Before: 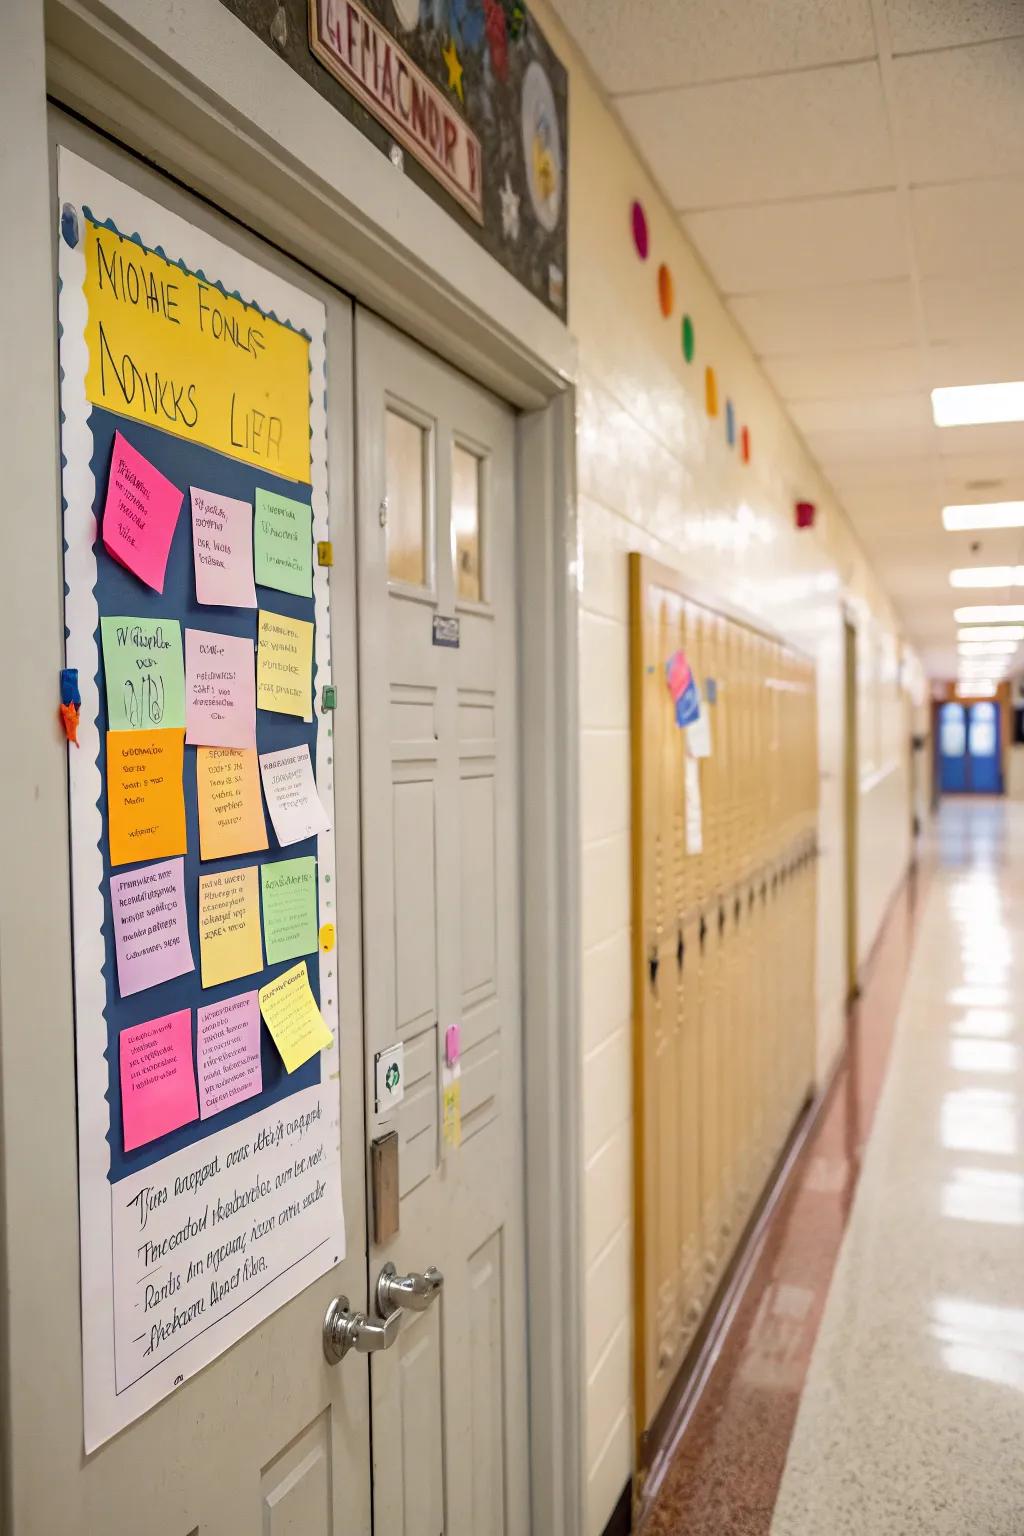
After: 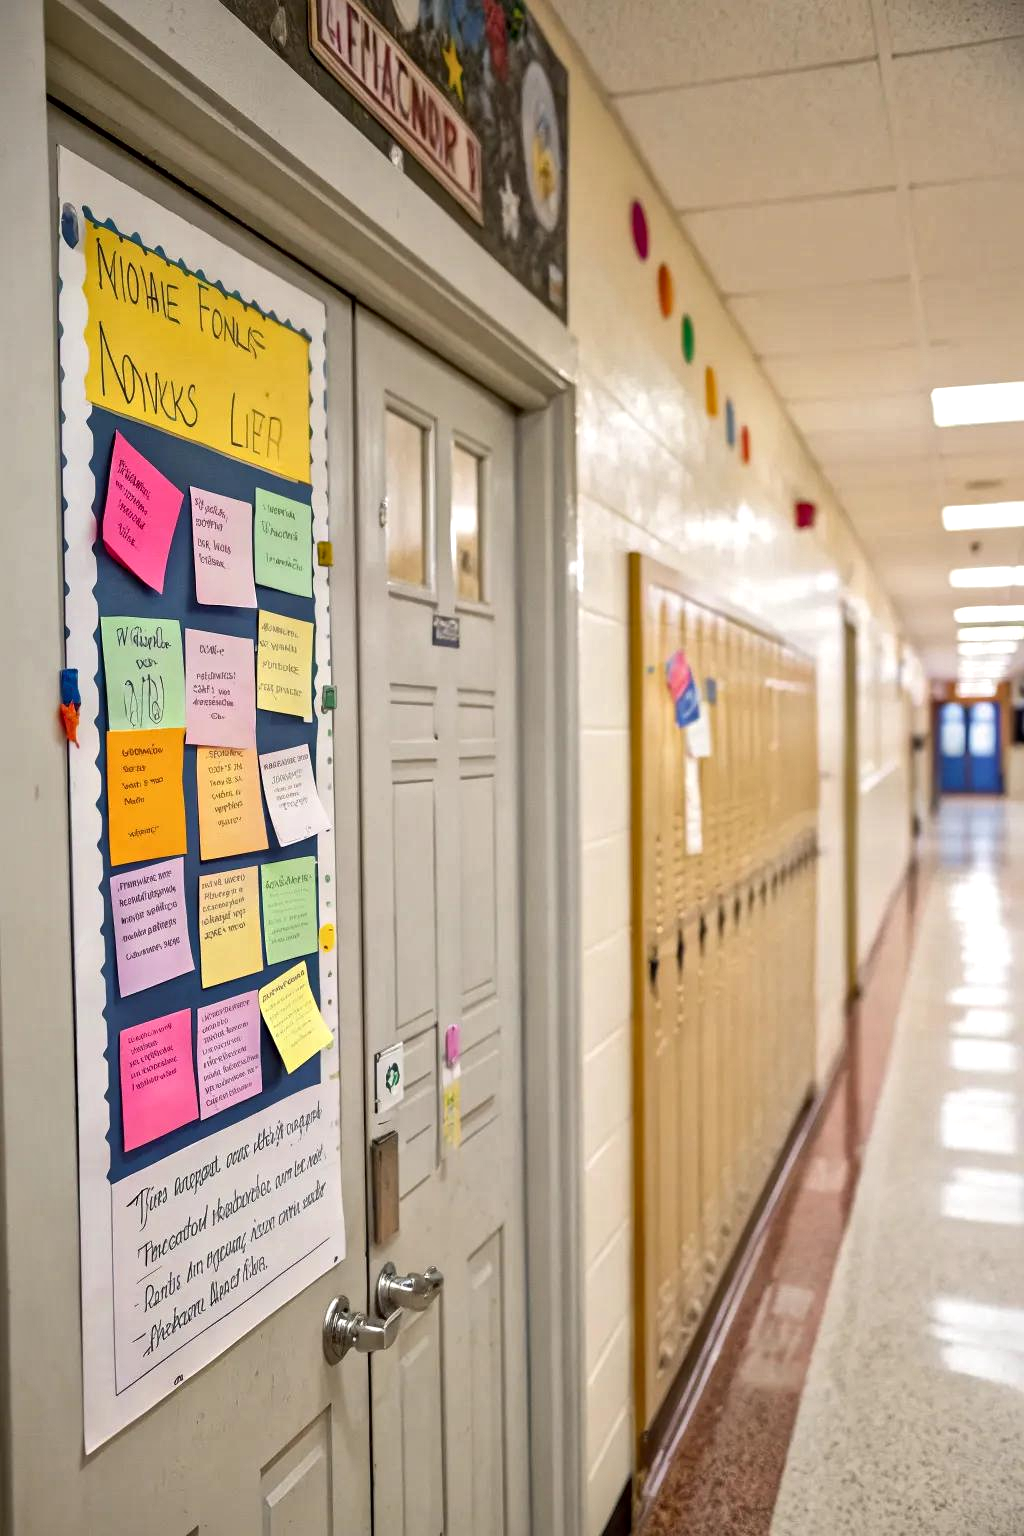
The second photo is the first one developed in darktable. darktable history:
local contrast: mode bilateral grid, contrast 19, coarseness 20, detail 150%, midtone range 0.2
